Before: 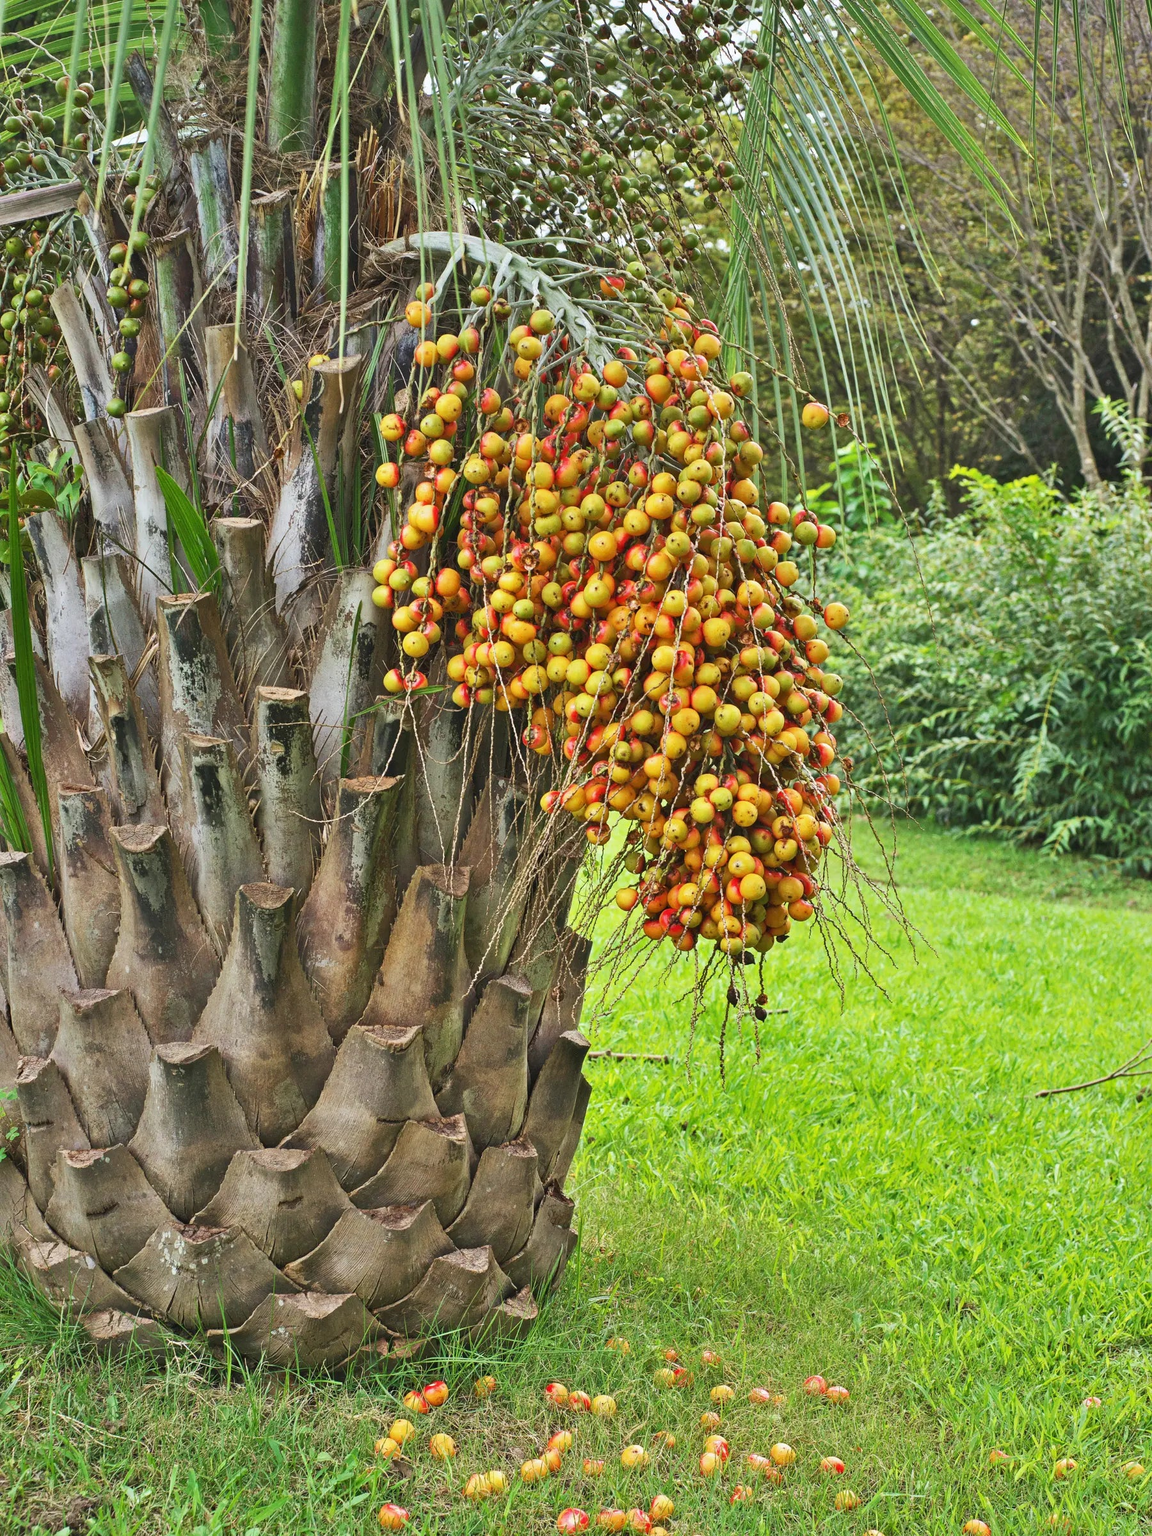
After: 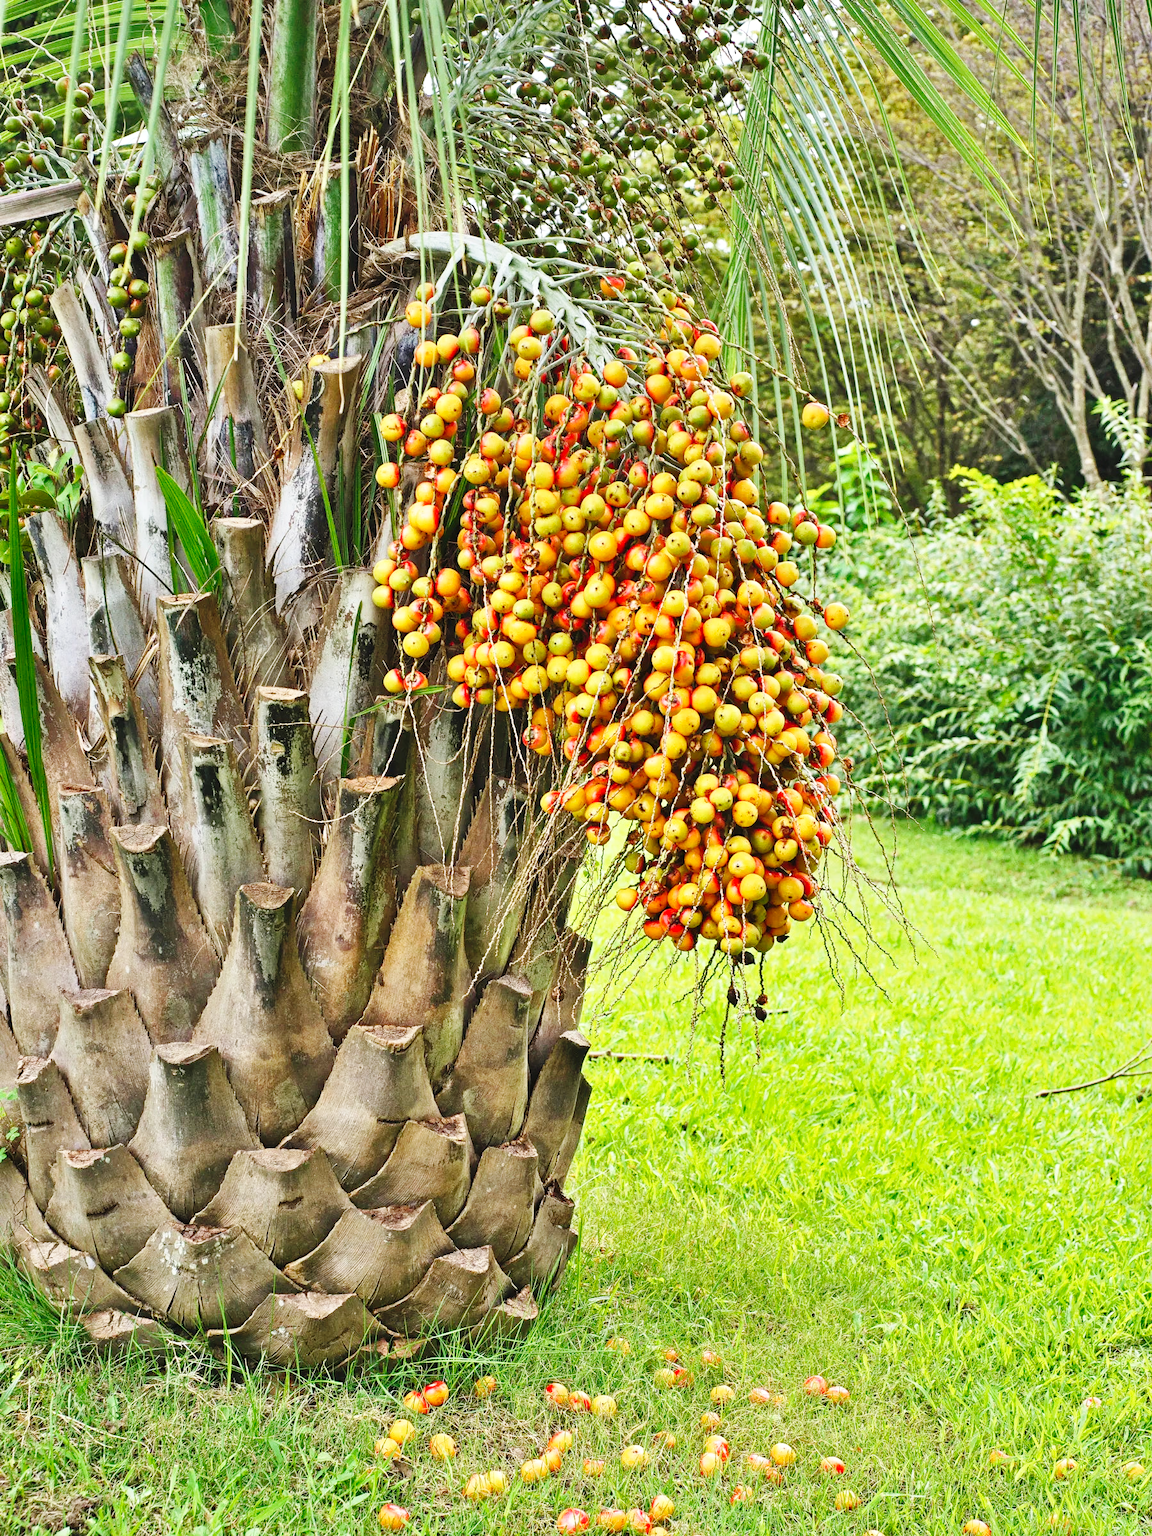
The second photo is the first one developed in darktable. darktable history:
base curve: curves: ch0 [(0, 0) (0.036, 0.025) (0.121, 0.166) (0.206, 0.329) (0.605, 0.79) (1, 1)], preserve colors none
exposure: exposure 0.2 EV, compensate highlight preservation false
